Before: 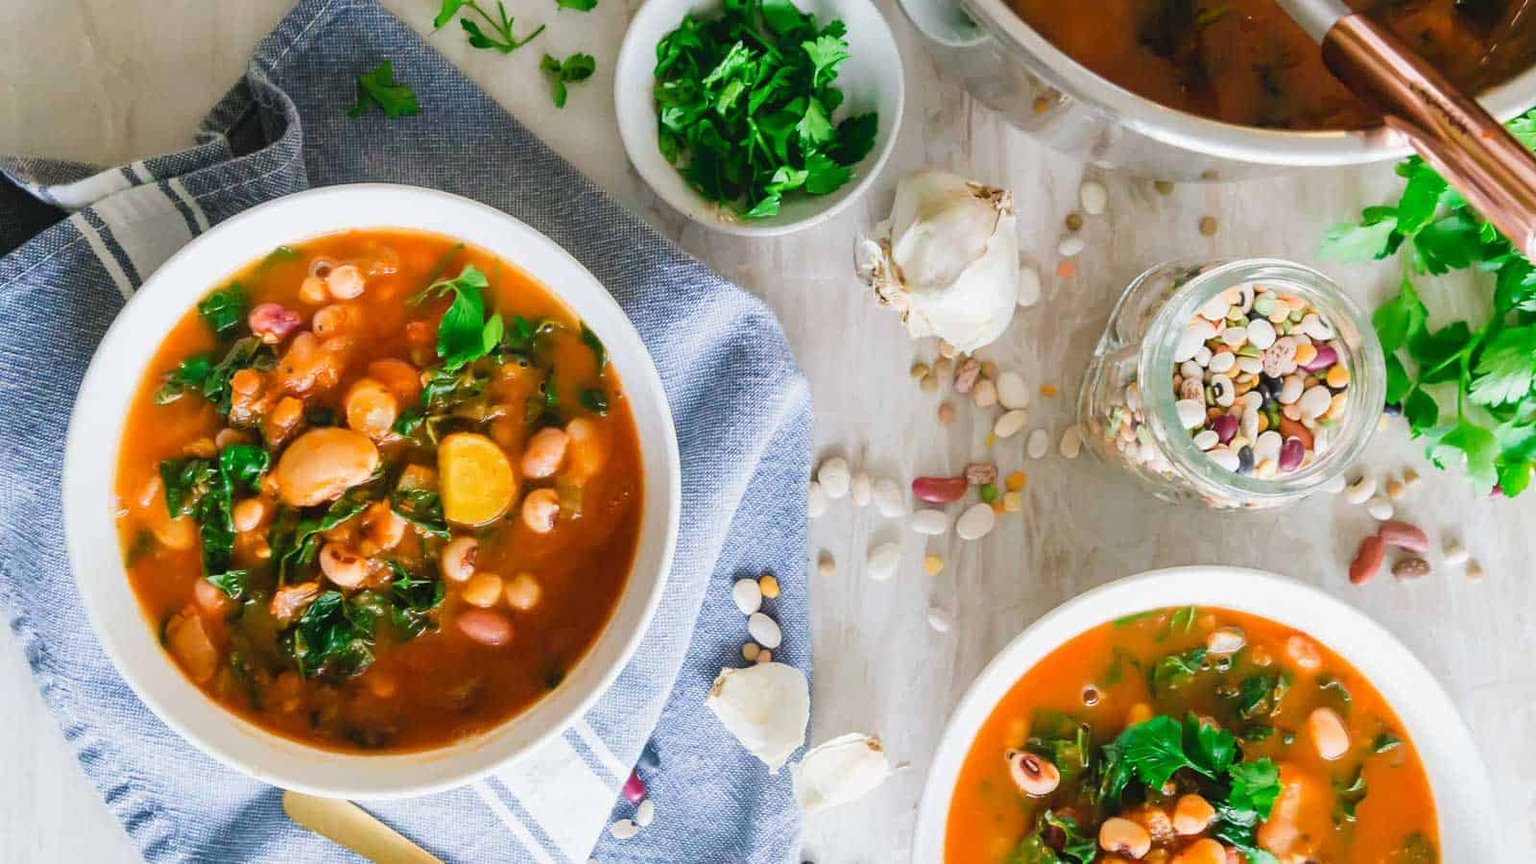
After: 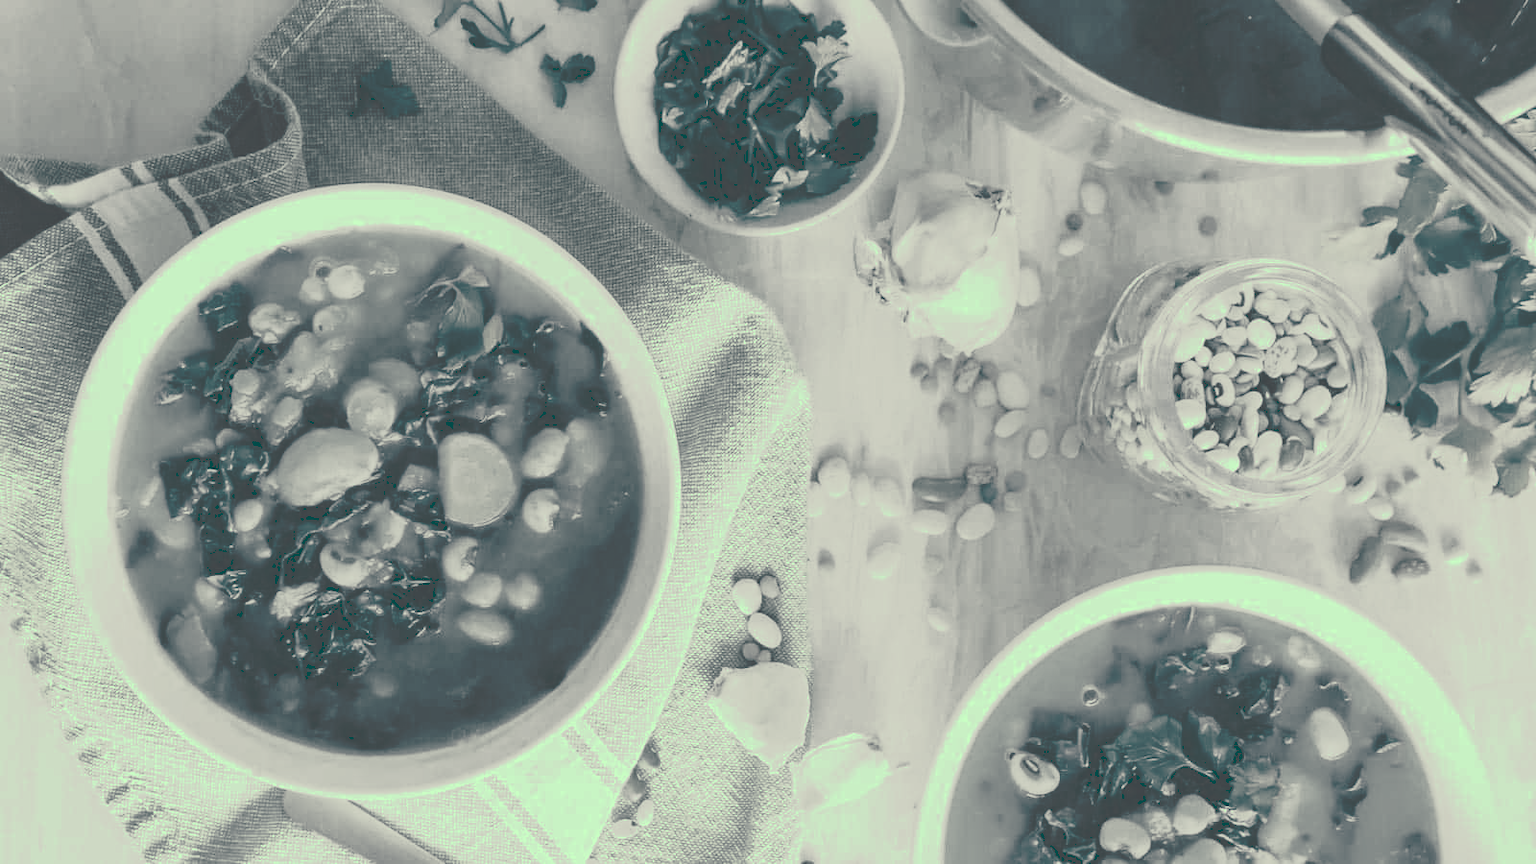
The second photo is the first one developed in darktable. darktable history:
tone curve: curves: ch0 [(0, 0) (0.003, 0.278) (0.011, 0.282) (0.025, 0.282) (0.044, 0.29) (0.069, 0.295) (0.1, 0.306) (0.136, 0.316) (0.177, 0.33) (0.224, 0.358) (0.277, 0.403) (0.335, 0.451) (0.399, 0.505) (0.468, 0.558) (0.543, 0.611) (0.623, 0.679) (0.709, 0.751) (0.801, 0.815) (0.898, 0.863) (1, 1)], preserve colors none
color look up table: target L [85.83, 85.99, 78.99, 79.54, 68.13, 73.97, 55.56, 39.09, 41.95, 28.24, 12.54, 203.09, 73.53, 67.75, 62.7, 57.38, 46.33, 34.48, 30.93, 33.32, 5.978, 2.47, 90.88, 80.3, 85.33, 91.04, 72.25, 98.14, 79.54, 94.24, 59.63, 72.99, 87.05, 64.67, 71.2, 49.42, 62.39, 25.96, 21.73, 29.72, 97.99, 99.15, 84.45, 97.87, 78.48, 77.54, 62.3, 67.77, 47.22], target a [-5.321, -4.617, -4.177, -4.572, -2.991, -3.65, -2.568, -3.292, -3.166, -5.597, -24.02, 0, -4.224, -2.992, -4.169, -3.542, -3.5, -4.026, -5.29, -5.776, -17.21, -5.854, -11.76, -4.375, -4.244, -11.05, -4.59, -21.56, -4.572, -18.82, -3.538, -4.778, -7.106, -3.79, -2.68, -3.799, -3.537, -6.579, -9.192, -4.898, -20.91, -12.78, -4.913, -21.79, -3.224, -4.003, -3.918, -2.854, -4.122], target b [12.3, 12.55, 9.914, 9.825, 5.234, 7.427, 1.518, -1.773, -2.374, -2.637, -10.23, -0.002, 7.298, 5.229, 4.884, 2.507, -0.468, -2.031, -2.354, -1.889, -10.36, -9.772, 17.75, 9.73, 11.51, 18, 7.058, 28.58, 9.825, 23.35, 2.95, 7.592, 13.32, 5.345, 5.989, 1.326, 4.505, -2.736, -4.05, -2.905, 28.94, 30.31, 11.4, 28.74, 9.188, 9.861, 4.376, 4.7, 0.262], num patches 49
